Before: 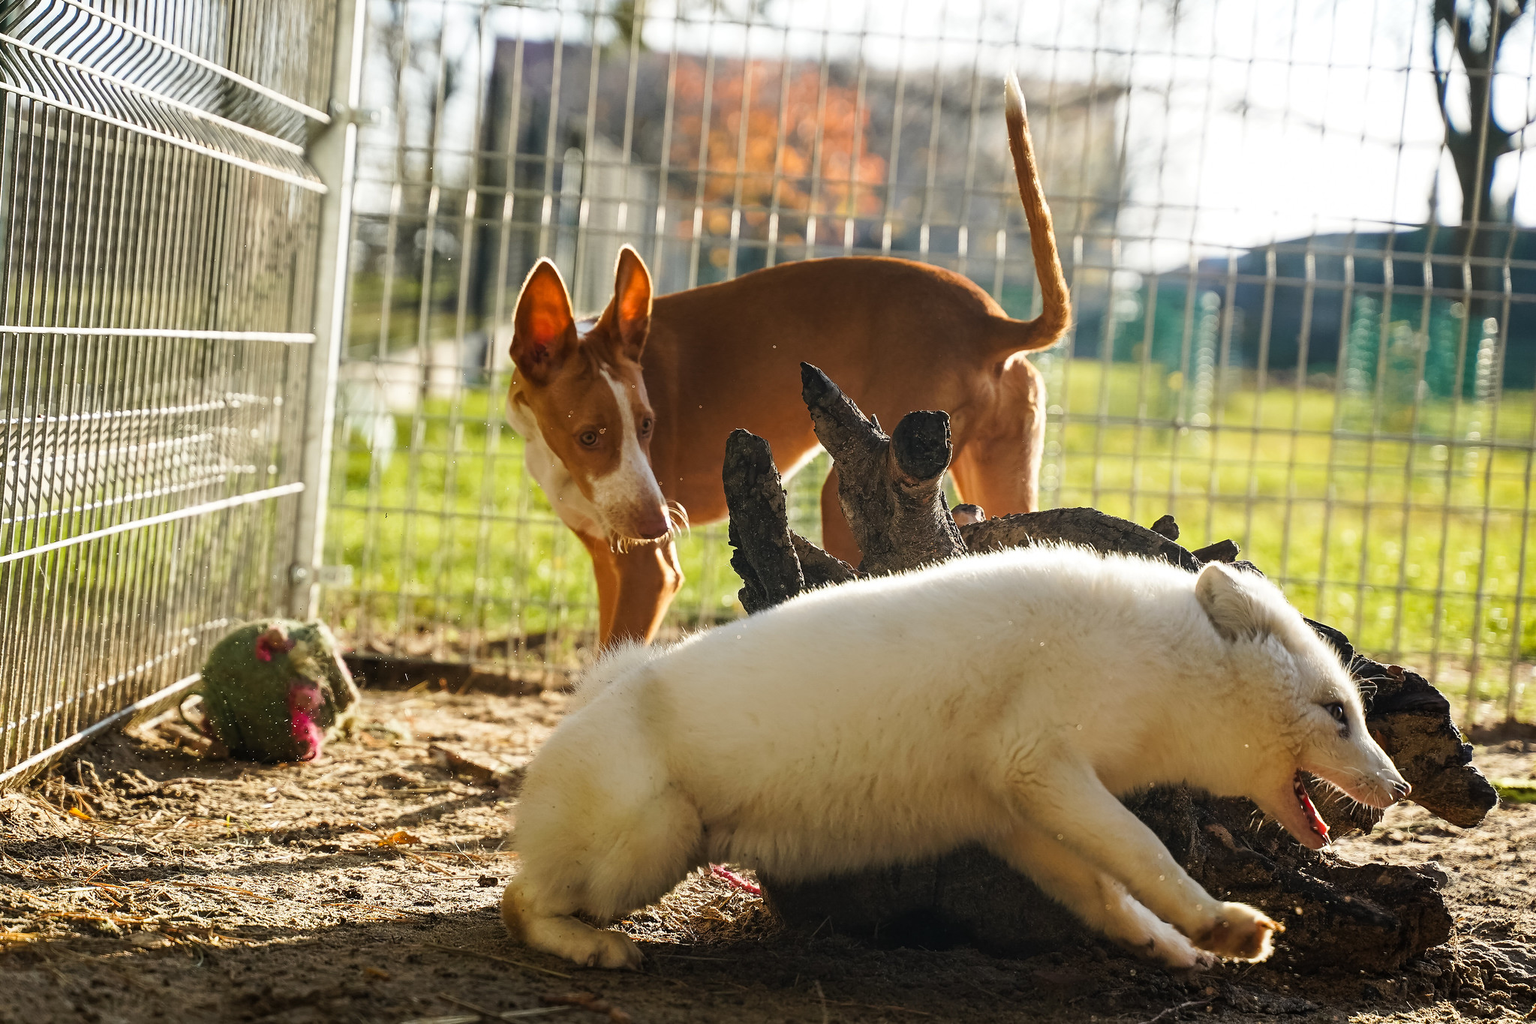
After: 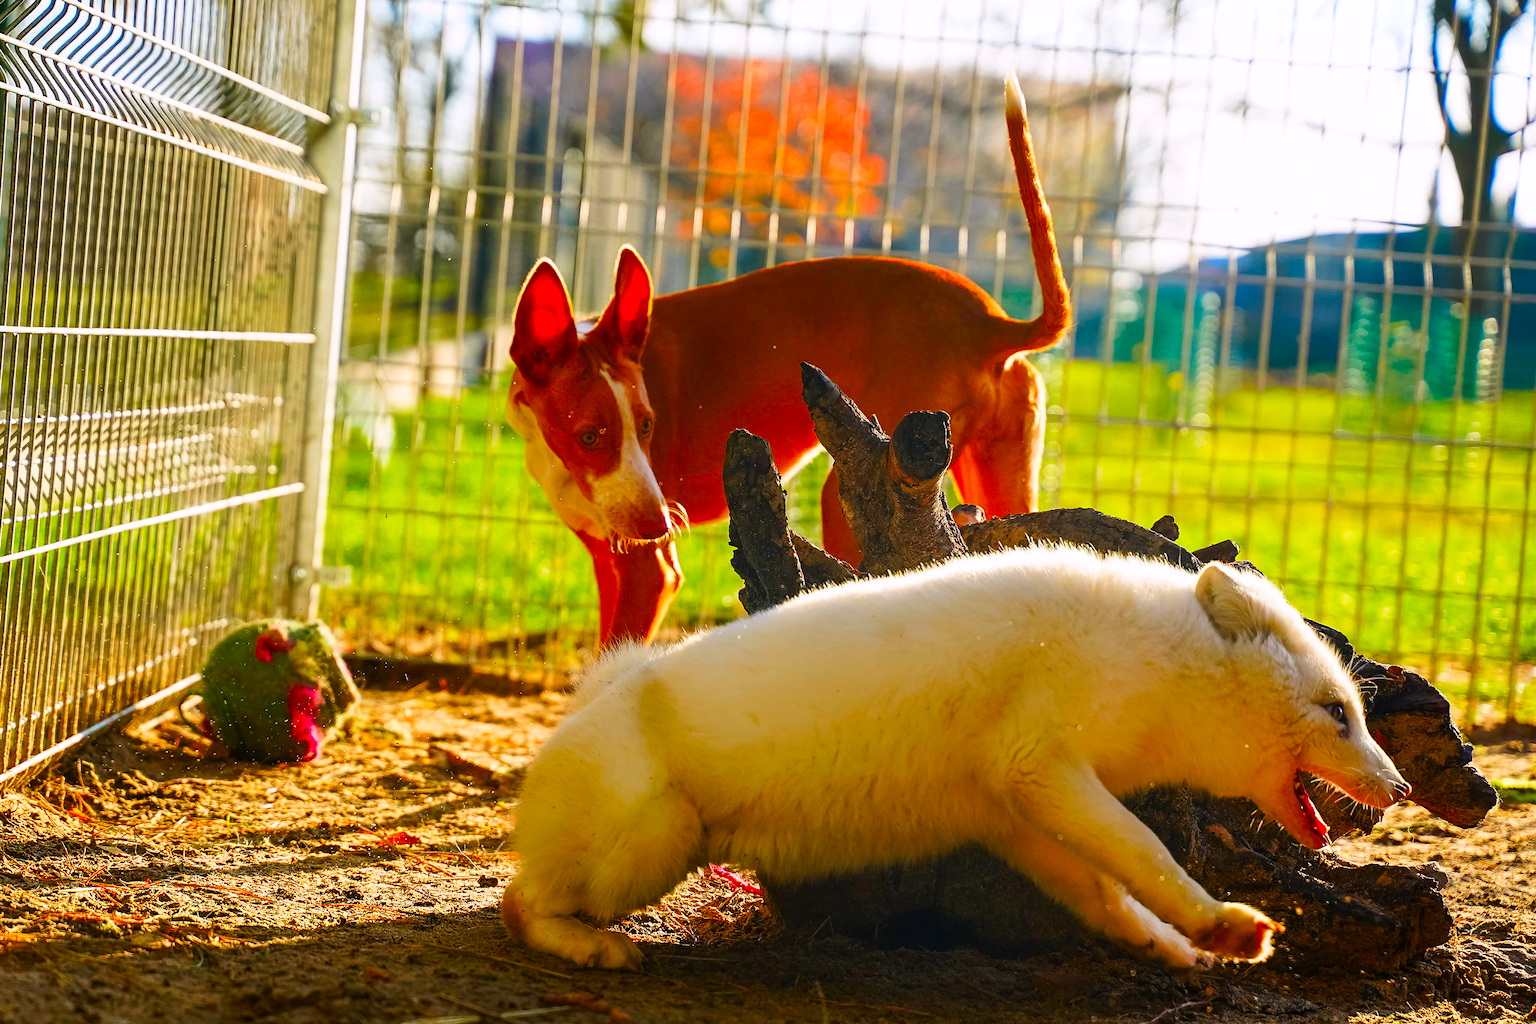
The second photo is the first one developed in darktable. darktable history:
color correction: highlights a* 1.56, highlights b* -1.89, saturation 2.48
